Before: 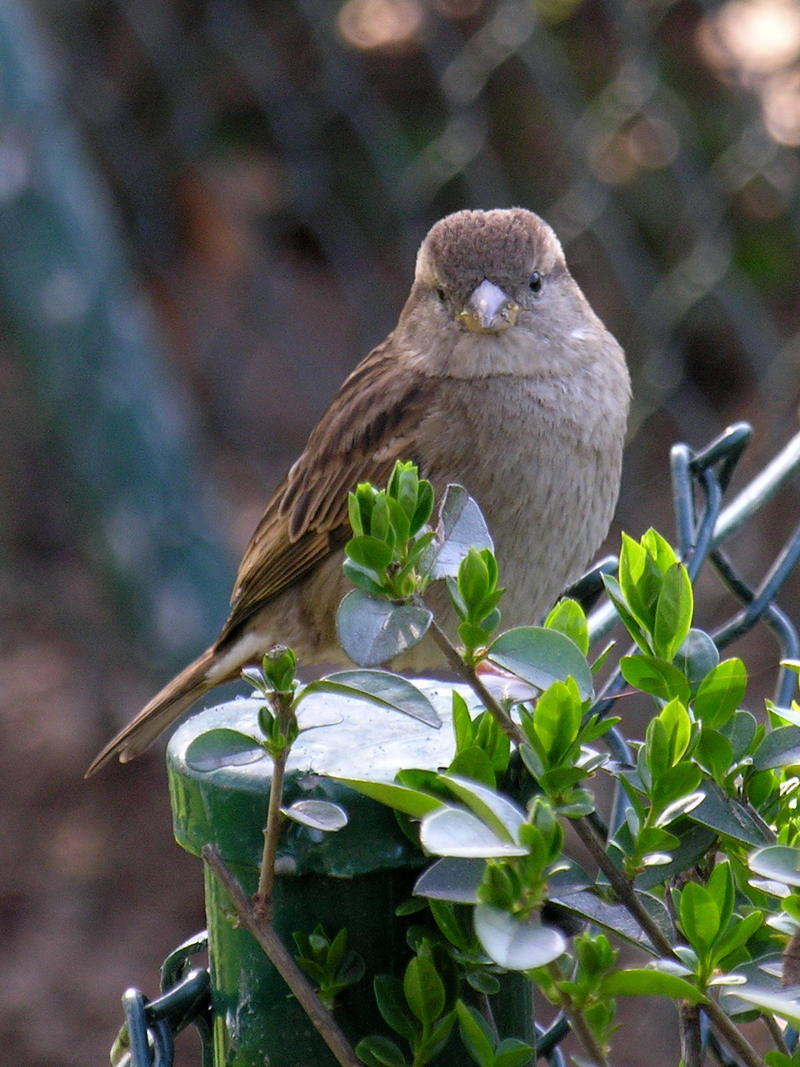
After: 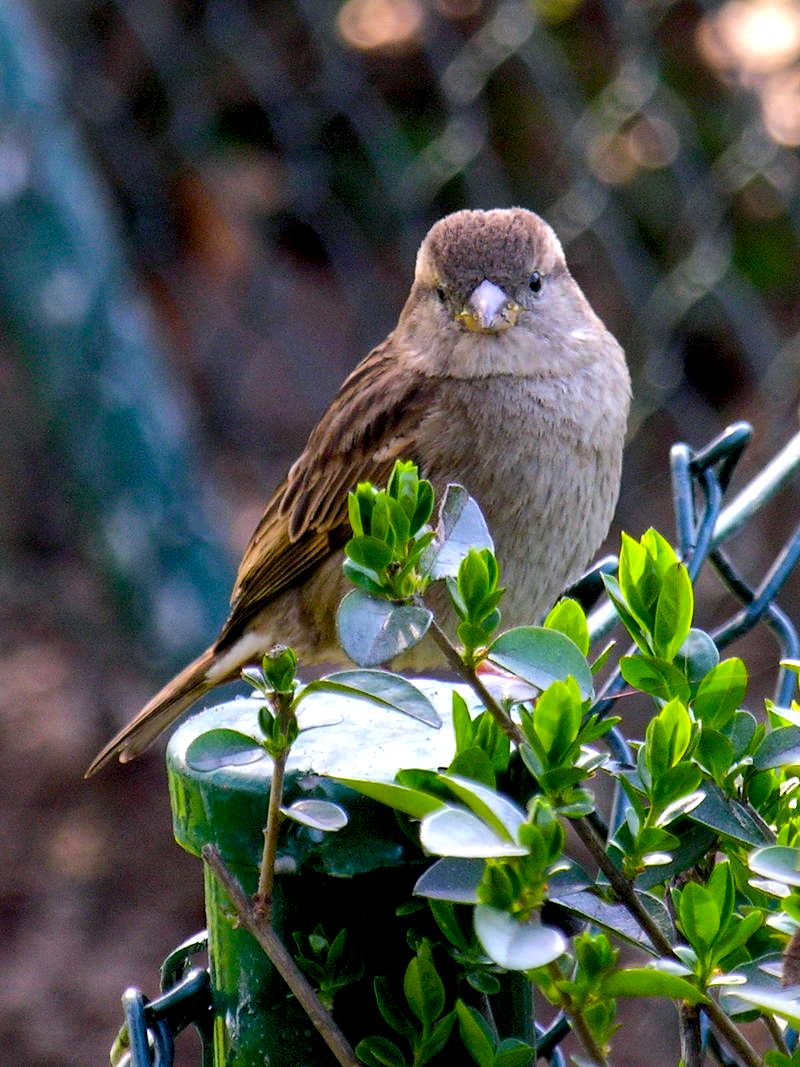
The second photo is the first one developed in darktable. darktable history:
local contrast: mode bilateral grid, contrast 20, coarseness 51, detail 140%, midtone range 0.2
color balance rgb: shadows lift › chroma 2.046%, shadows lift › hue 250.61°, global offset › luminance -0.9%, linear chroma grading › global chroma 15.059%, perceptual saturation grading › global saturation 19.58%, perceptual brilliance grading › highlights 7.258%, perceptual brilliance grading › mid-tones 17.593%, perceptual brilliance grading › shadows -5.462%
